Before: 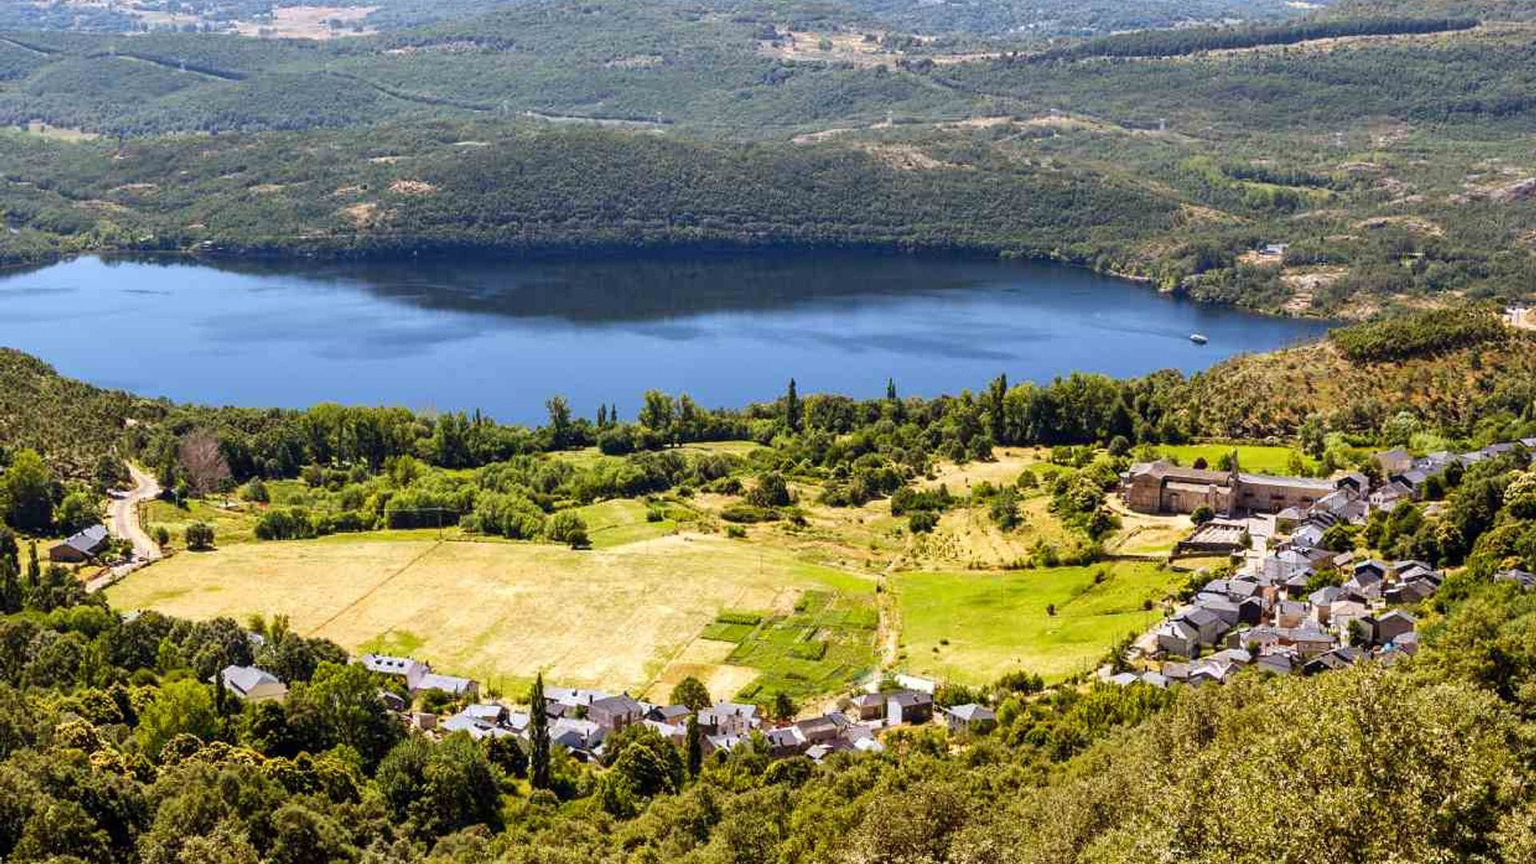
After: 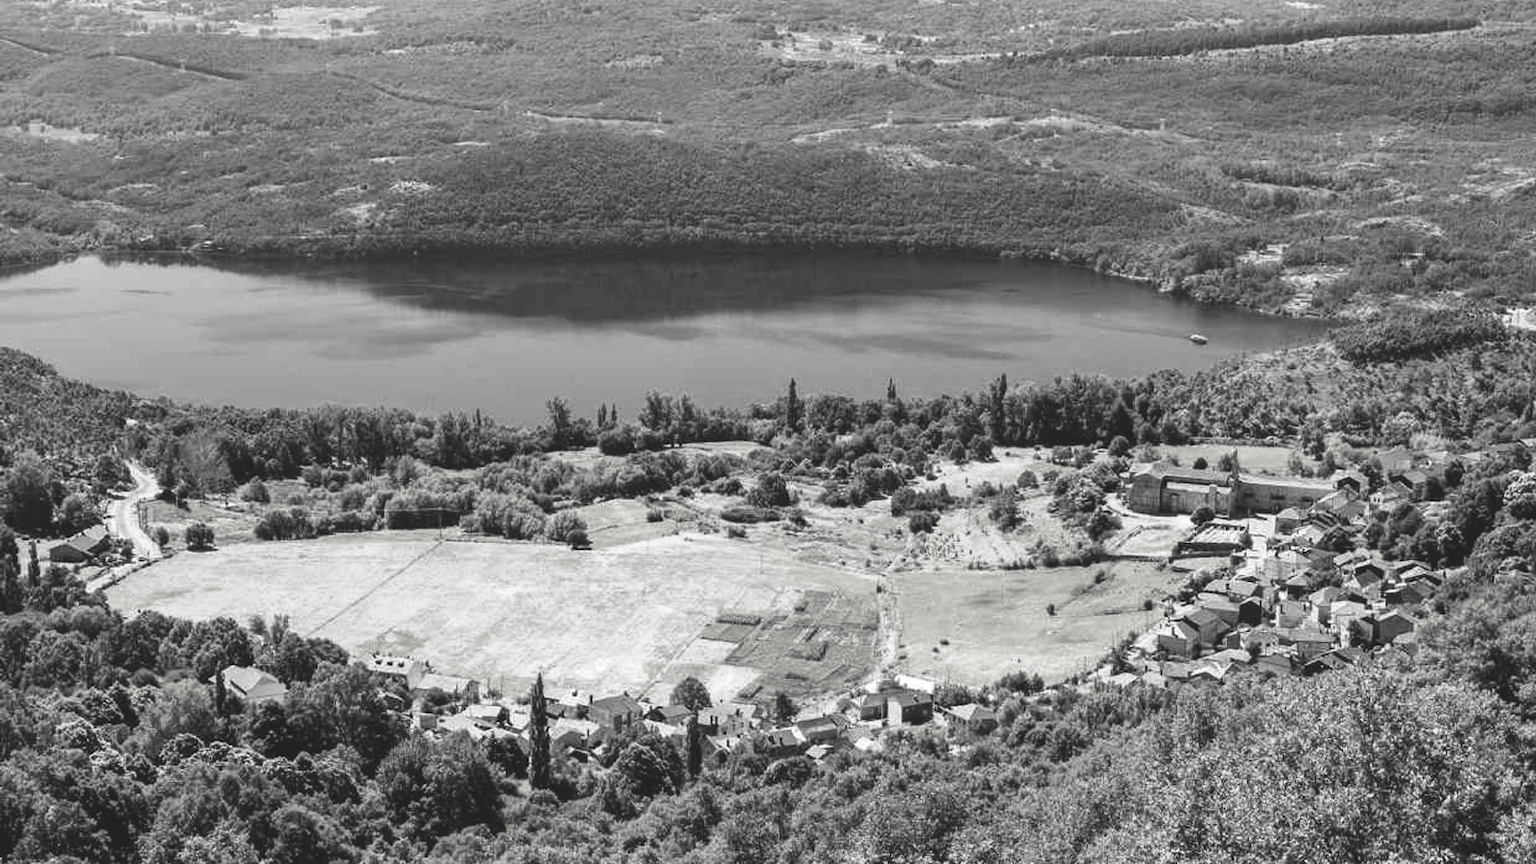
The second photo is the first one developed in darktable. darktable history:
contrast brightness saturation: saturation -0.981
color balance rgb: global offset › luminance 1.531%, perceptual saturation grading › global saturation 30.682%
